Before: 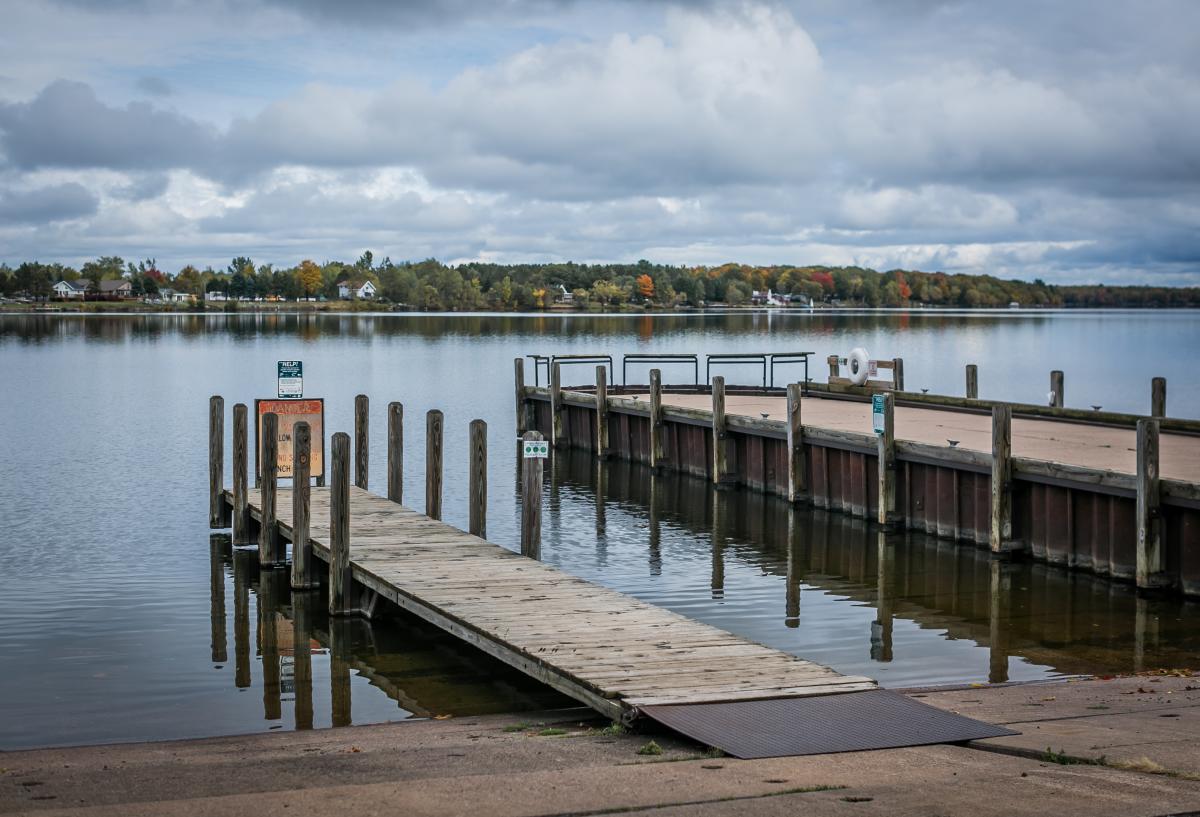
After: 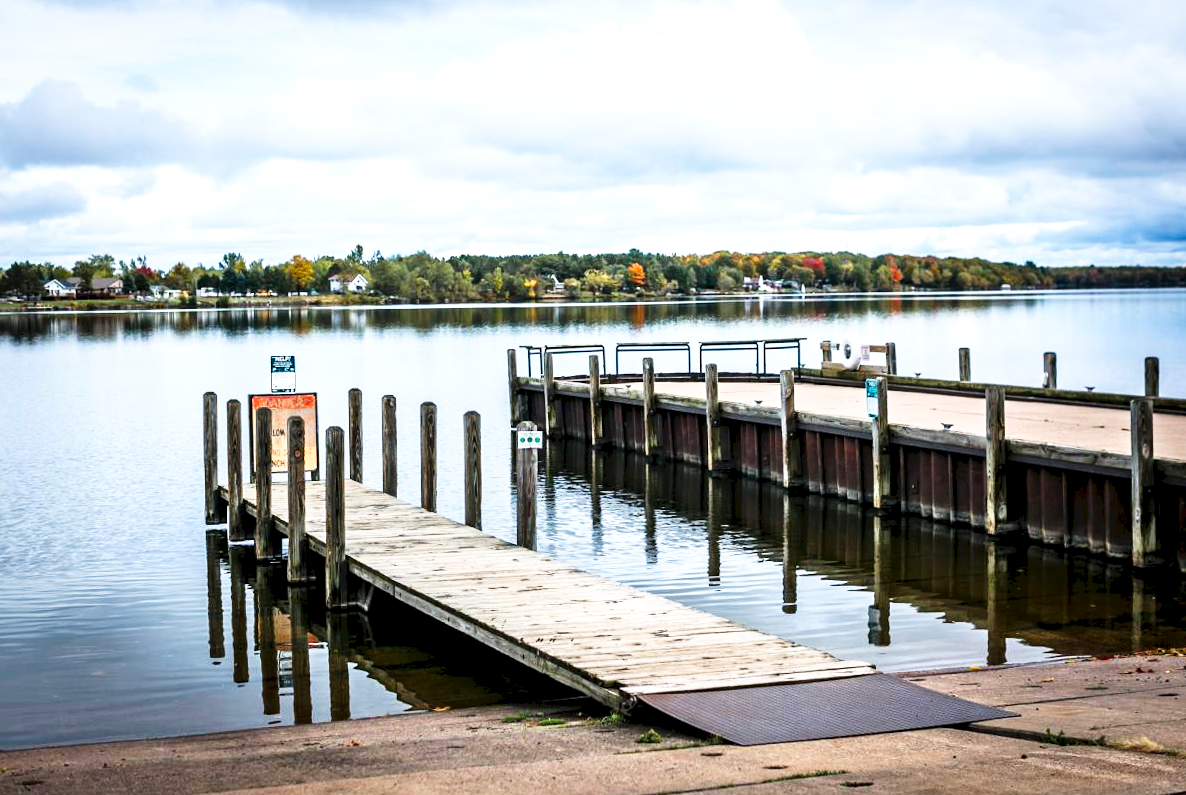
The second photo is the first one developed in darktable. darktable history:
exposure: black level correction 0.008, exposure 0.979 EV, compensate highlight preservation false
rotate and perspective: rotation -1°, crop left 0.011, crop right 0.989, crop top 0.025, crop bottom 0.975
tone curve: curves: ch0 [(0, 0) (0.003, 0.047) (0.011, 0.047) (0.025, 0.049) (0.044, 0.051) (0.069, 0.055) (0.1, 0.066) (0.136, 0.089) (0.177, 0.12) (0.224, 0.155) (0.277, 0.205) (0.335, 0.281) (0.399, 0.37) (0.468, 0.47) (0.543, 0.574) (0.623, 0.687) (0.709, 0.801) (0.801, 0.89) (0.898, 0.963) (1, 1)], preserve colors none
